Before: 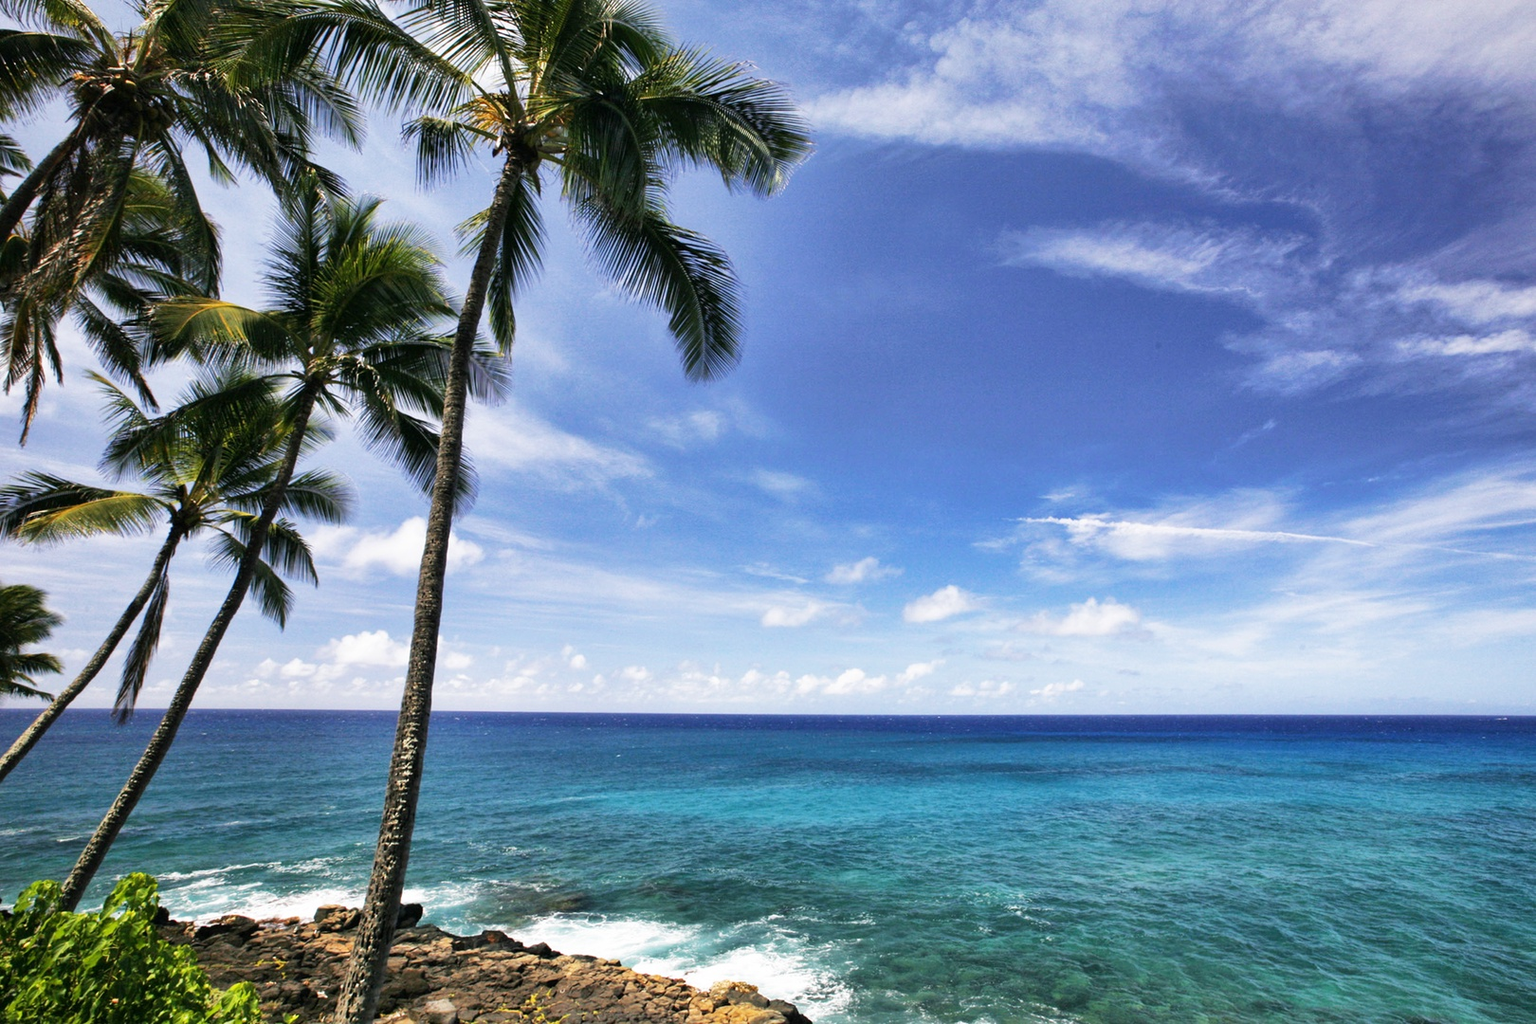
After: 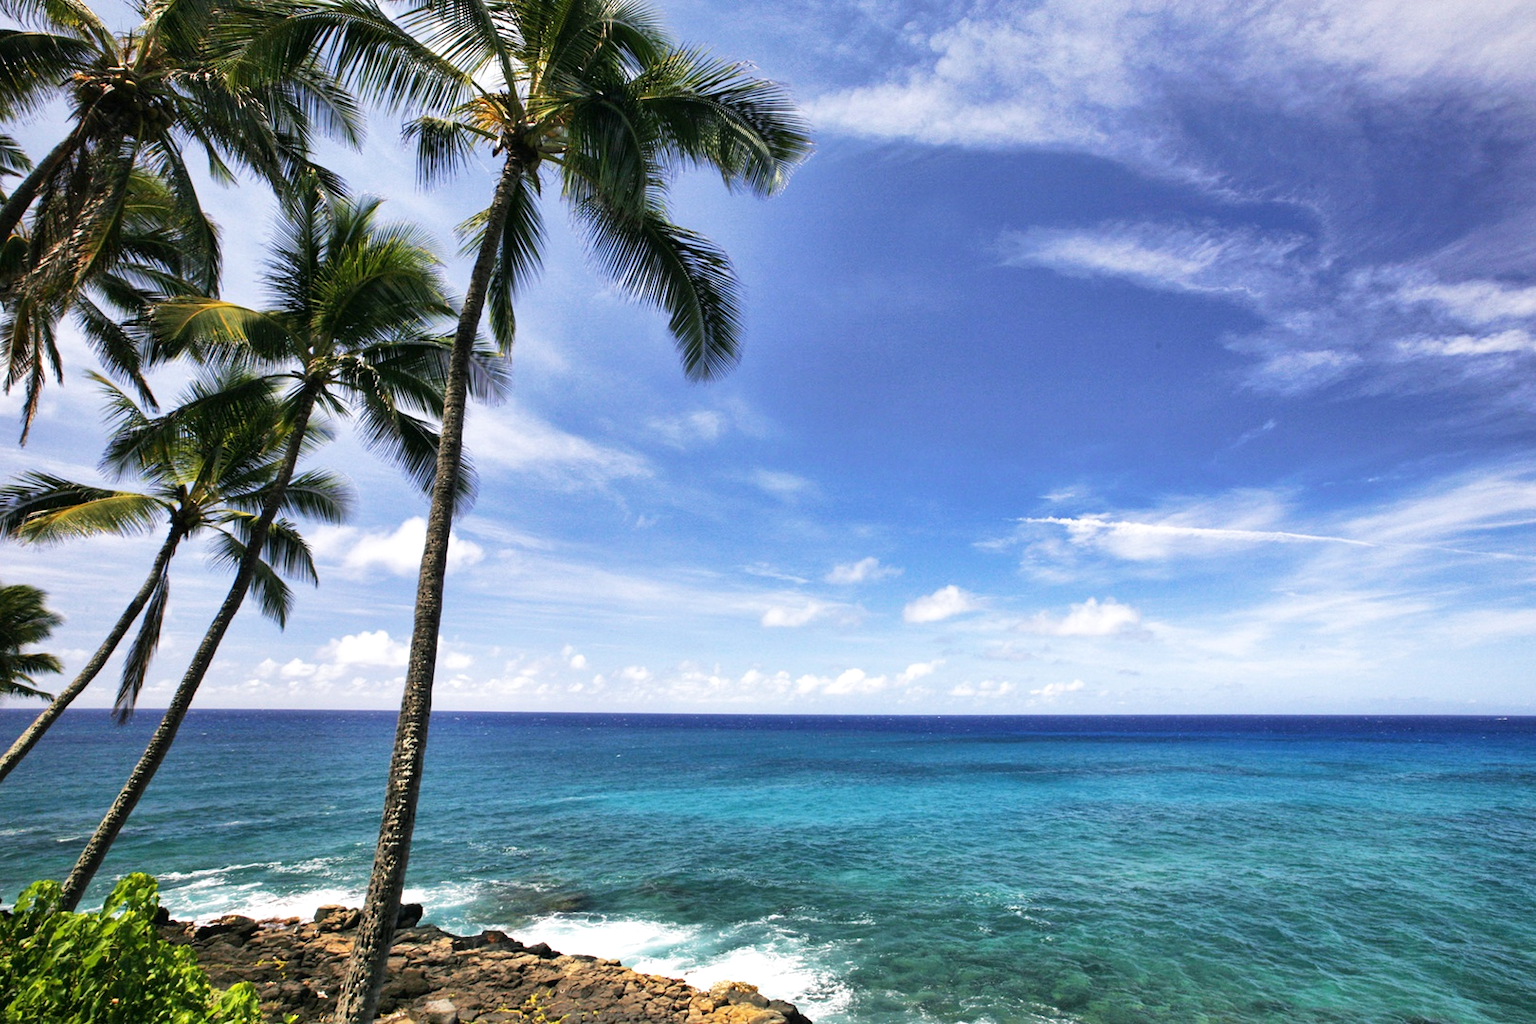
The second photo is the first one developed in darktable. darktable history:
exposure: exposure 0.128 EV, compensate exposure bias true, compensate highlight preservation false
